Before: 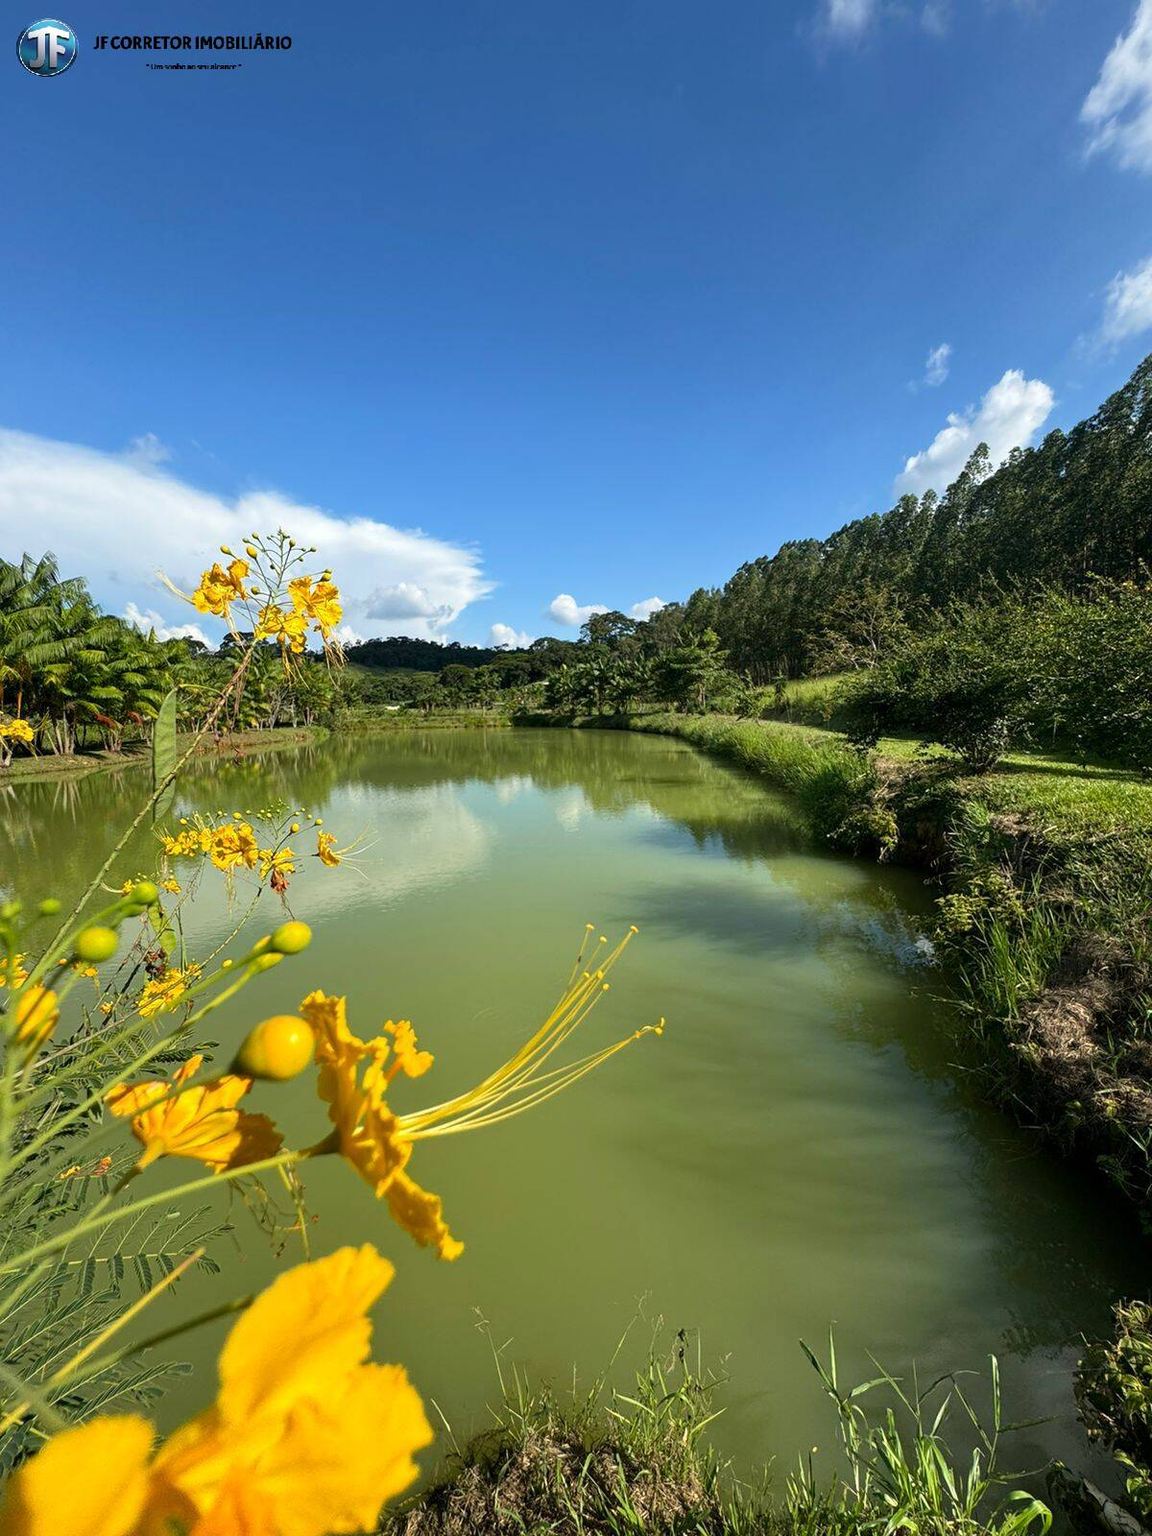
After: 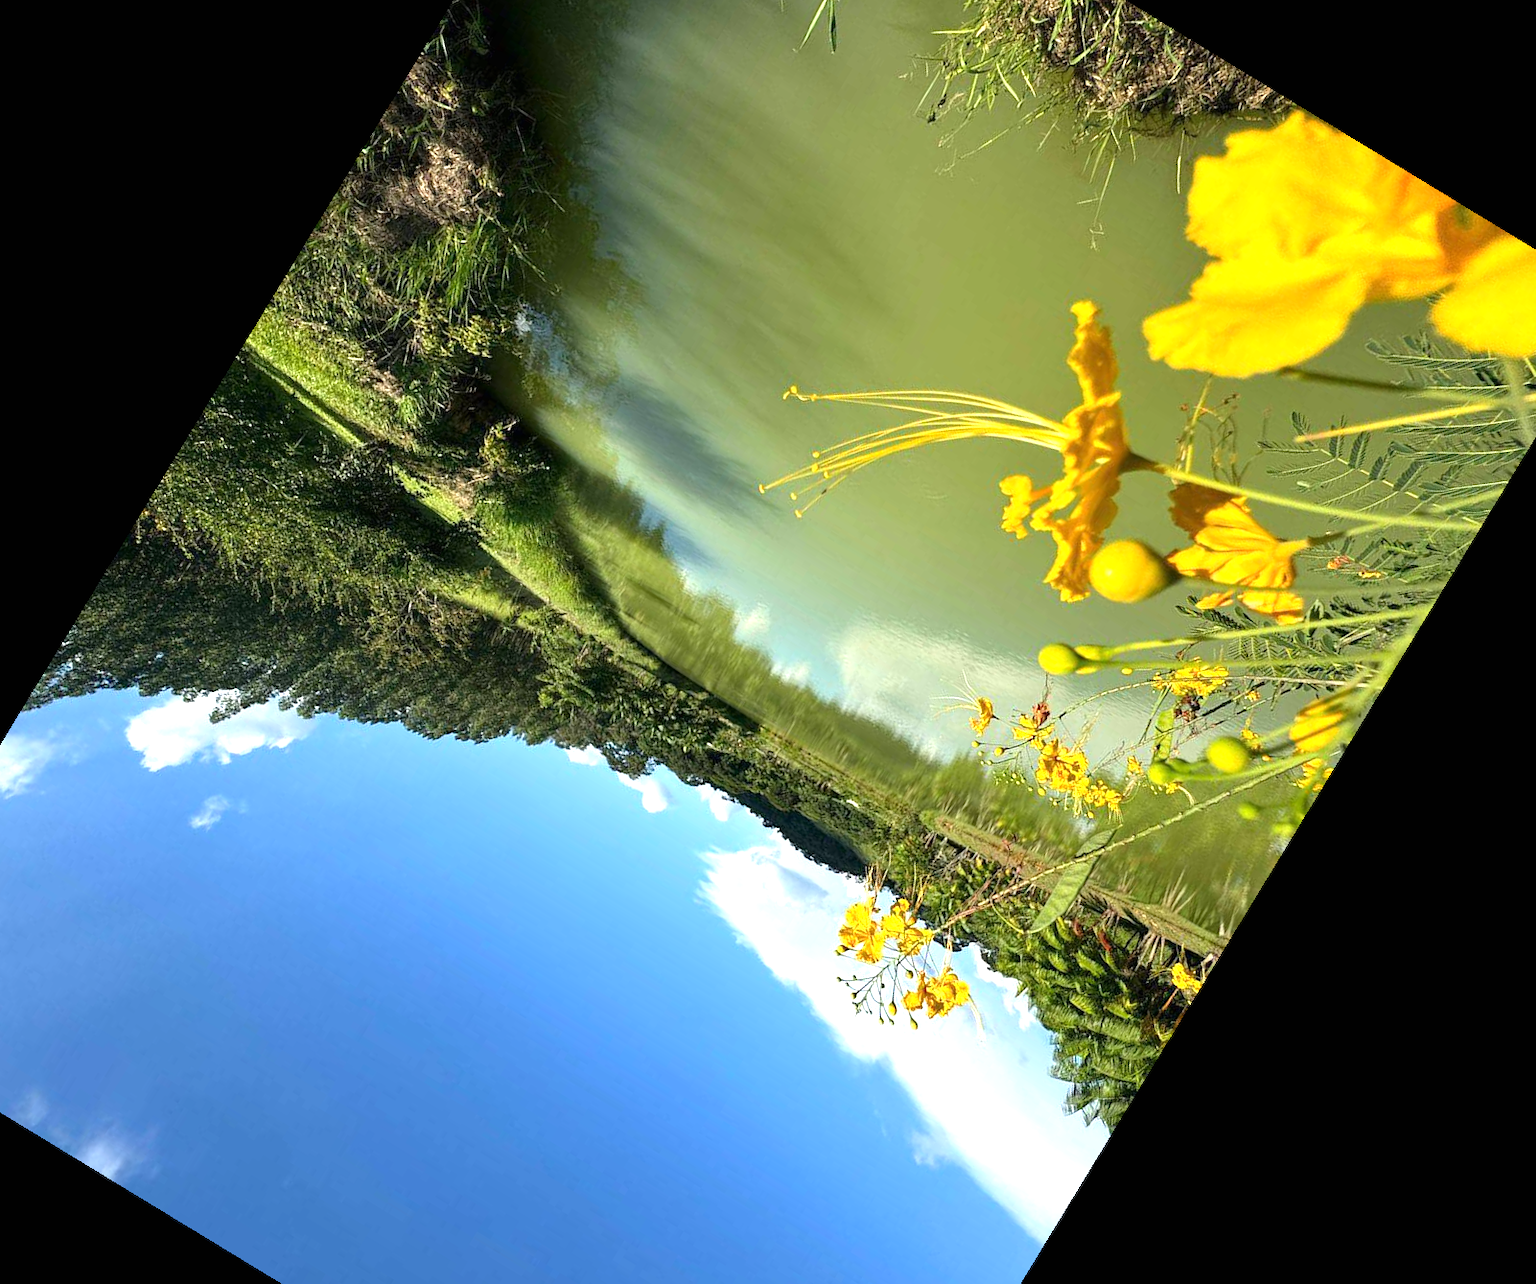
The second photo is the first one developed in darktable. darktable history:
crop and rotate: angle 148.68°, left 9.111%, top 15.603%, right 4.588%, bottom 17.041%
exposure: black level correction 0, exposure 0.7 EV, compensate exposure bias true, compensate highlight preservation false
